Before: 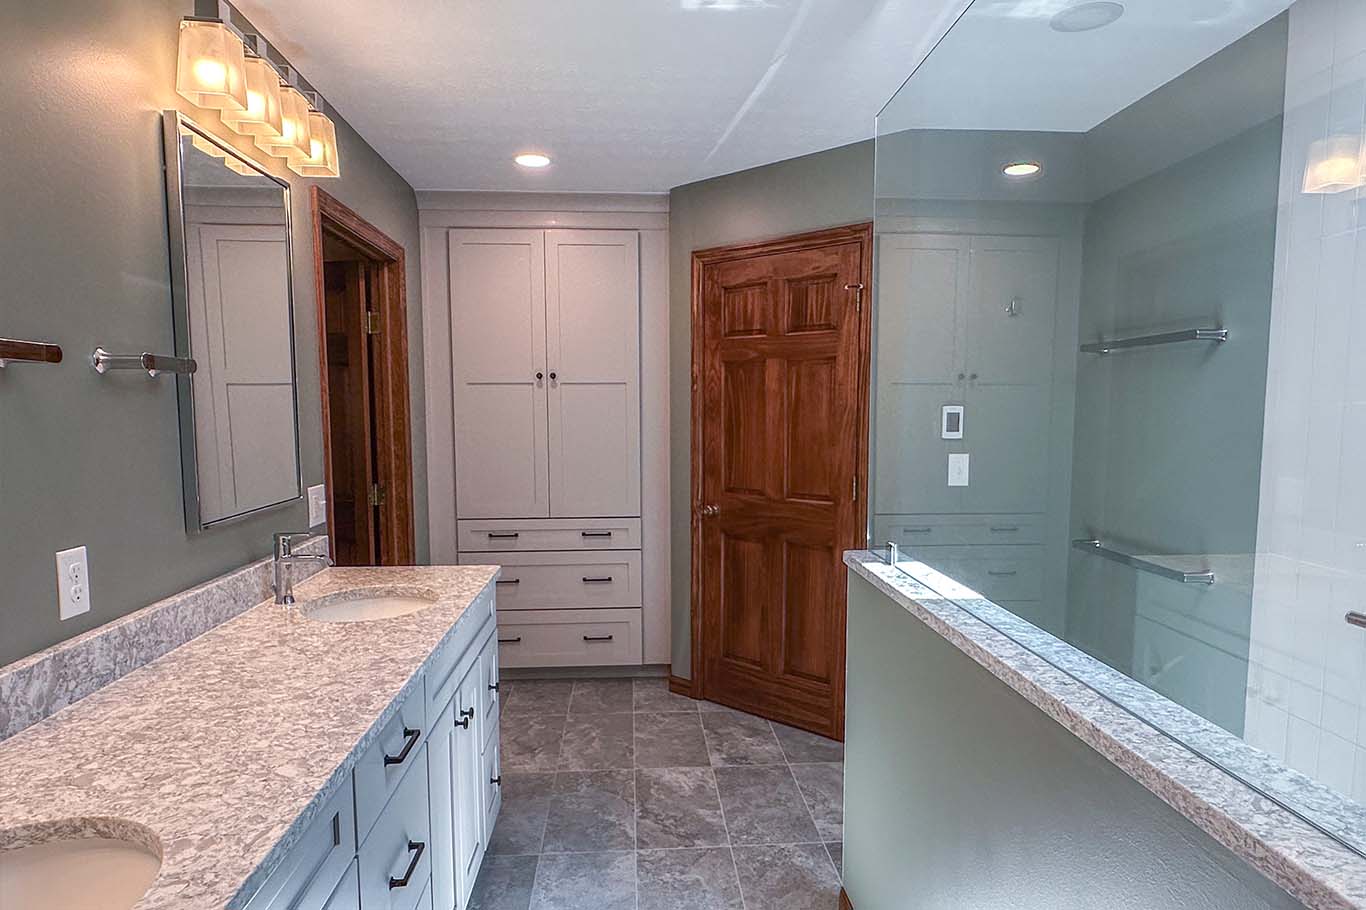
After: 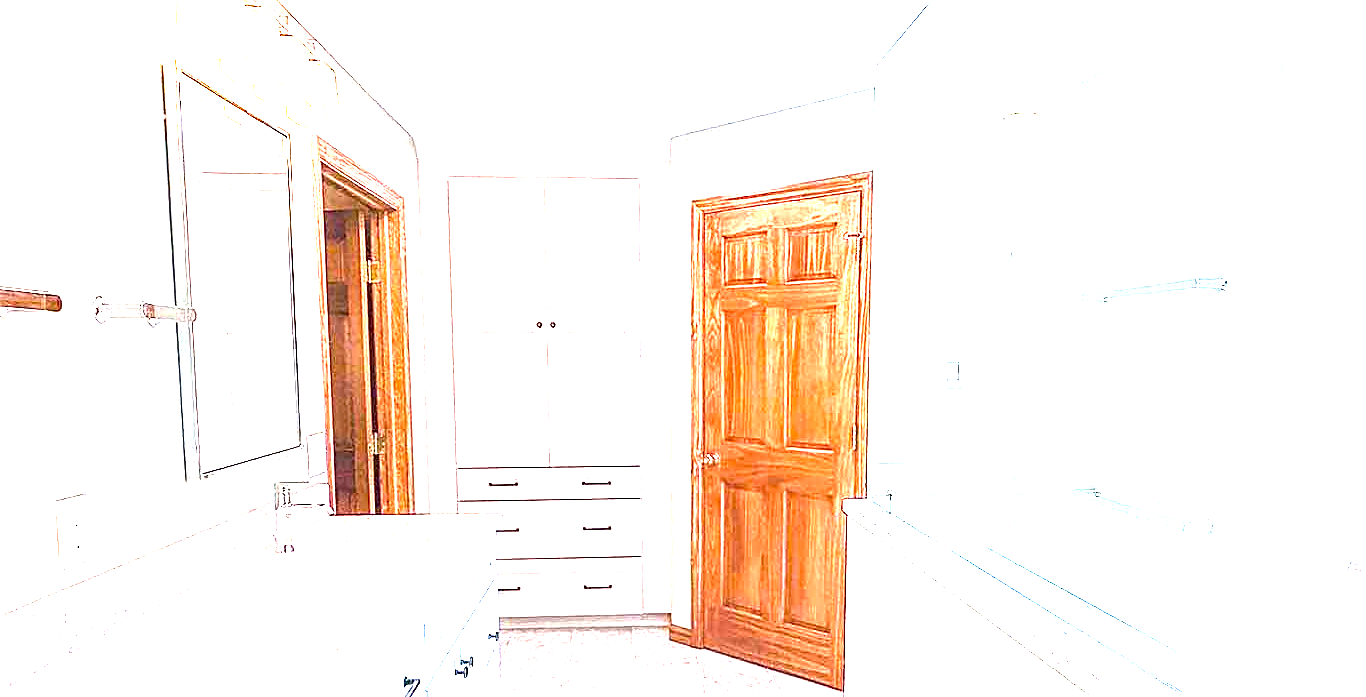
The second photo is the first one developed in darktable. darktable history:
exposure: black level correction 0, exposure 4 EV, compensate exposure bias true, compensate highlight preservation false
sharpen: on, module defaults
crop: top 5.667%, bottom 17.637%
